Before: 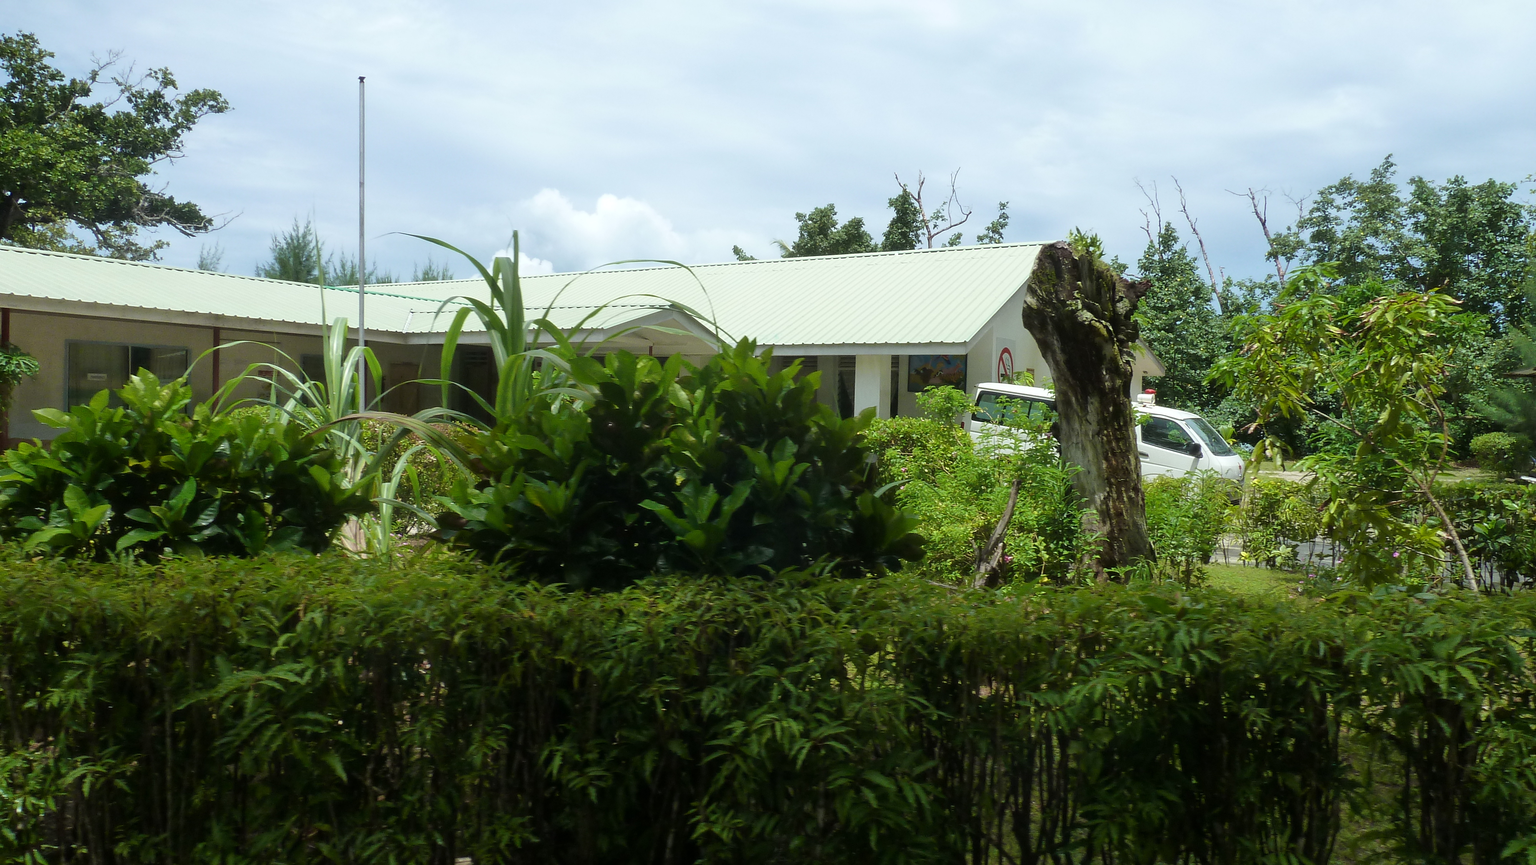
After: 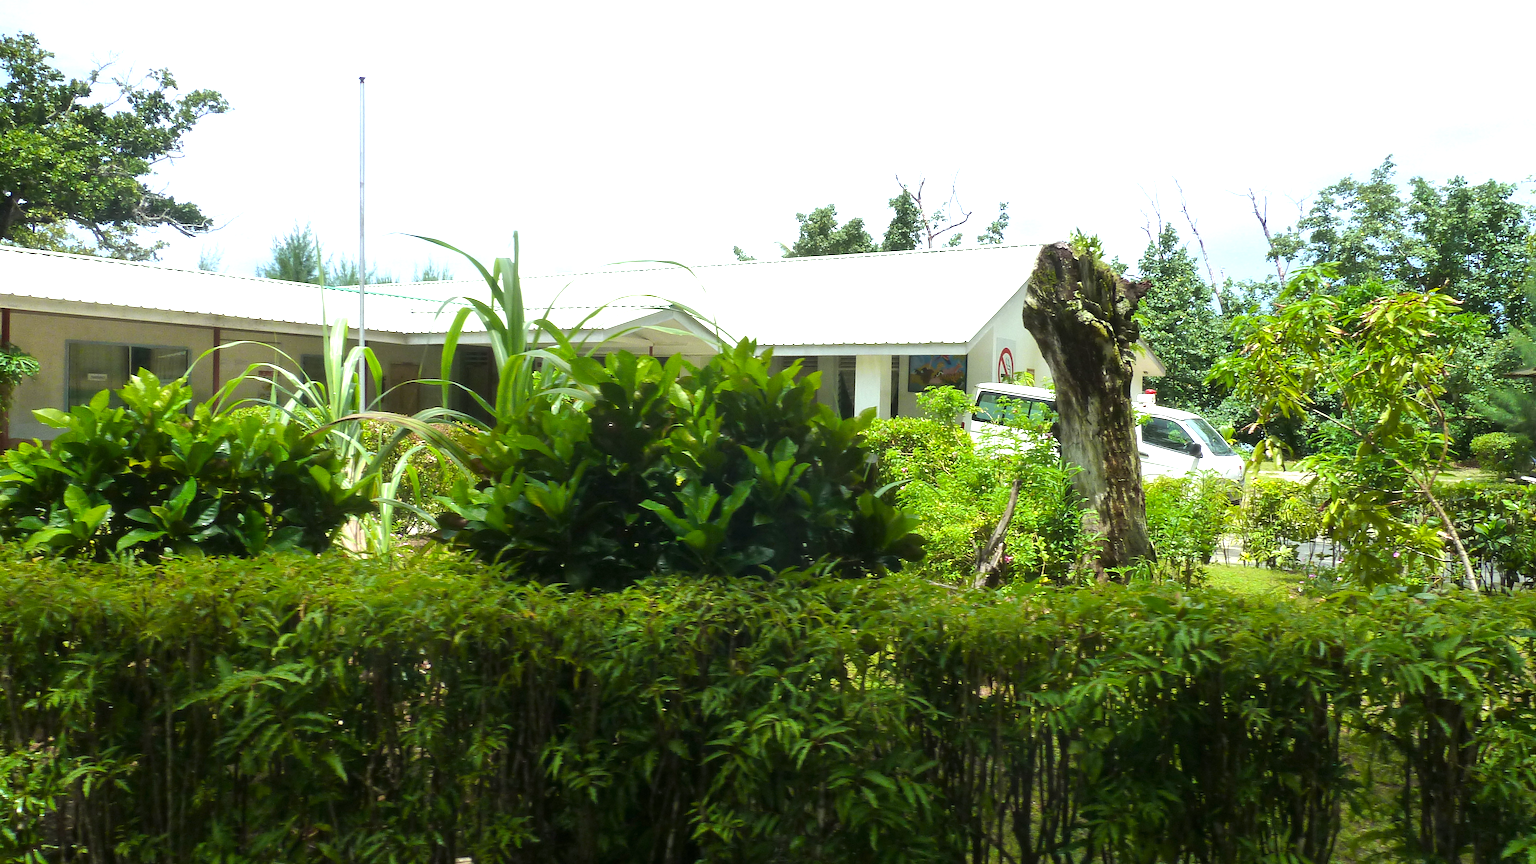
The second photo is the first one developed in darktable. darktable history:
exposure: black level correction 0, exposure 1.102 EV, compensate highlight preservation false
color balance rgb: perceptual saturation grading › global saturation 10.422%
